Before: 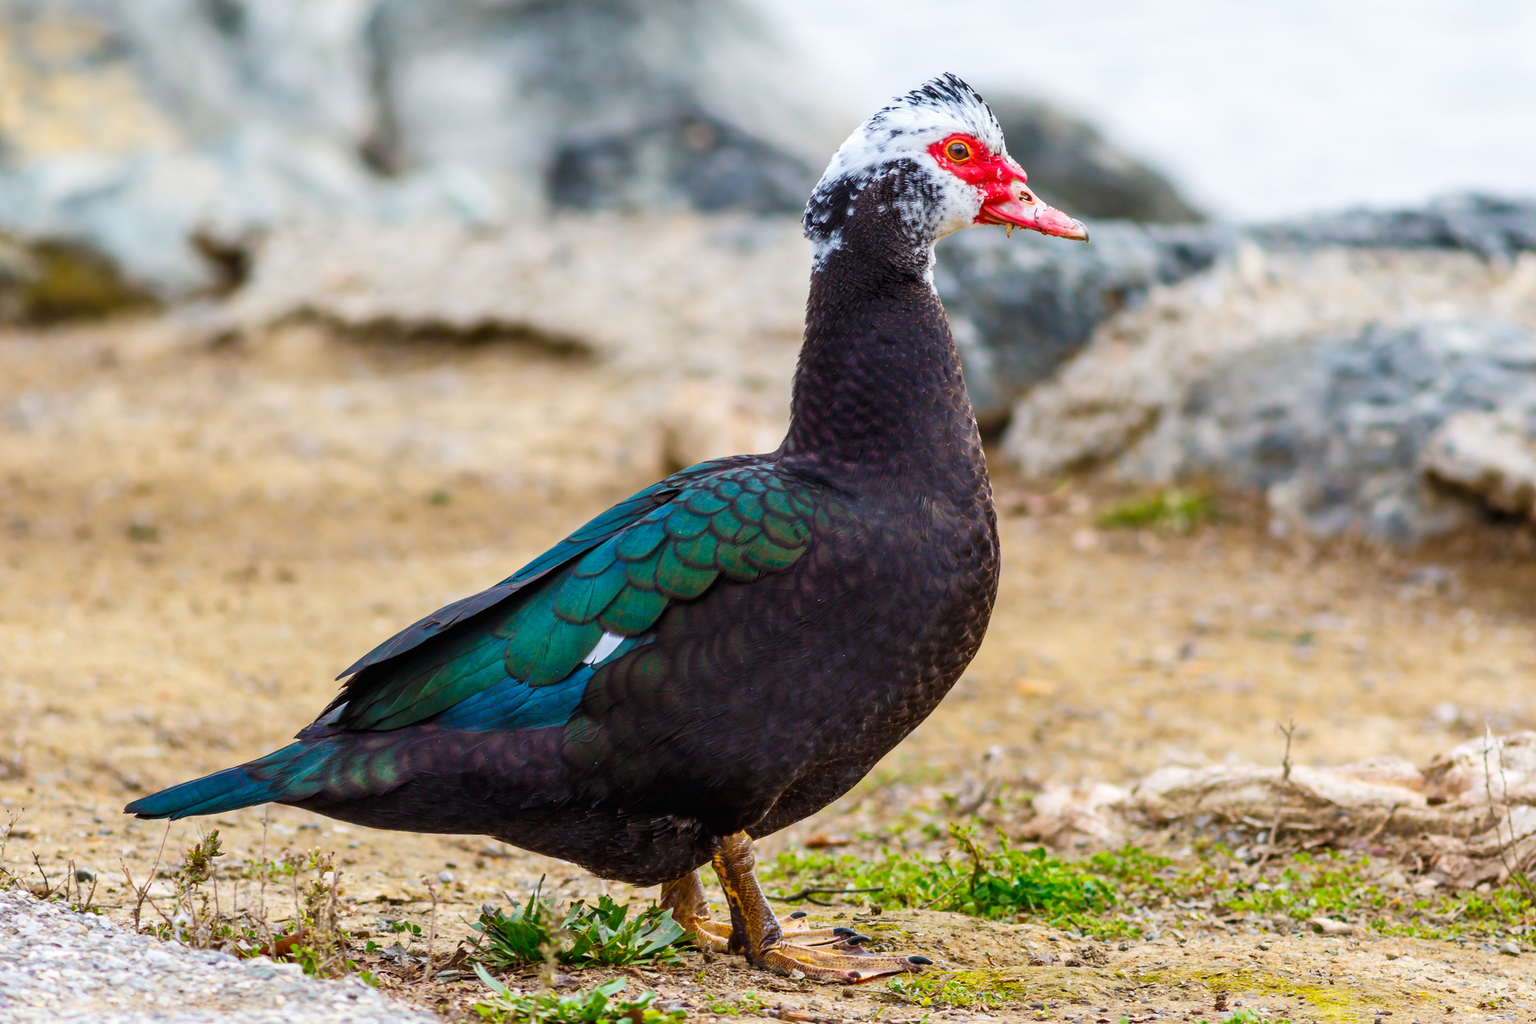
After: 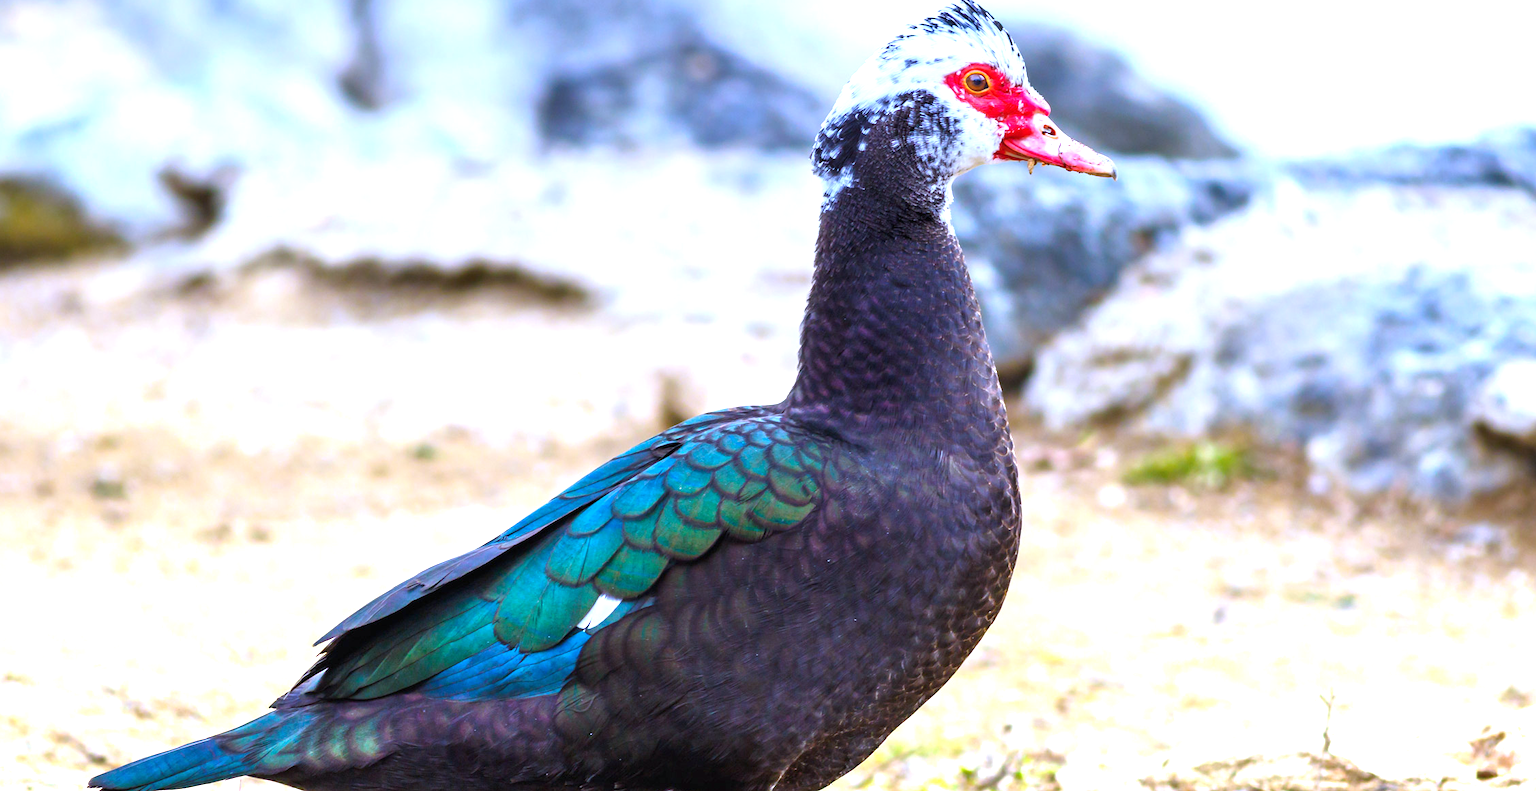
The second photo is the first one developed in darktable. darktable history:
exposure: black level correction 0, exposure 1.45 EV, compensate exposure bias true, compensate highlight preservation false
crop: left 2.737%, top 7.287%, right 3.421%, bottom 20.179%
graduated density: hue 238.83°, saturation 50%
white balance: red 0.926, green 1.003, blue 1.133
